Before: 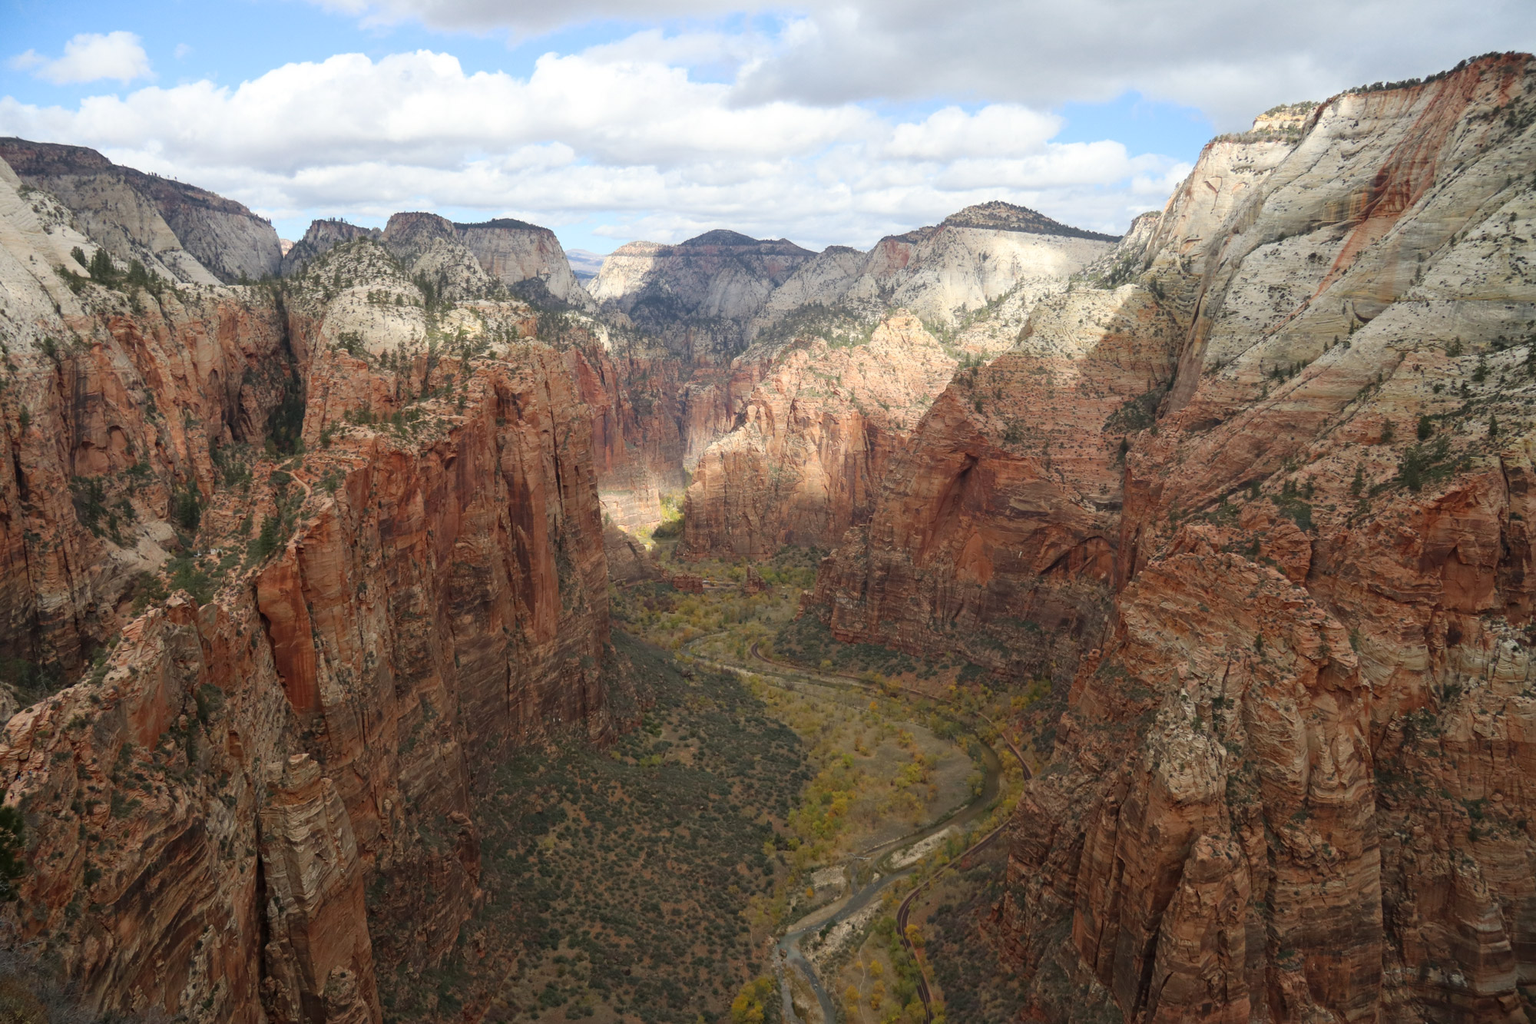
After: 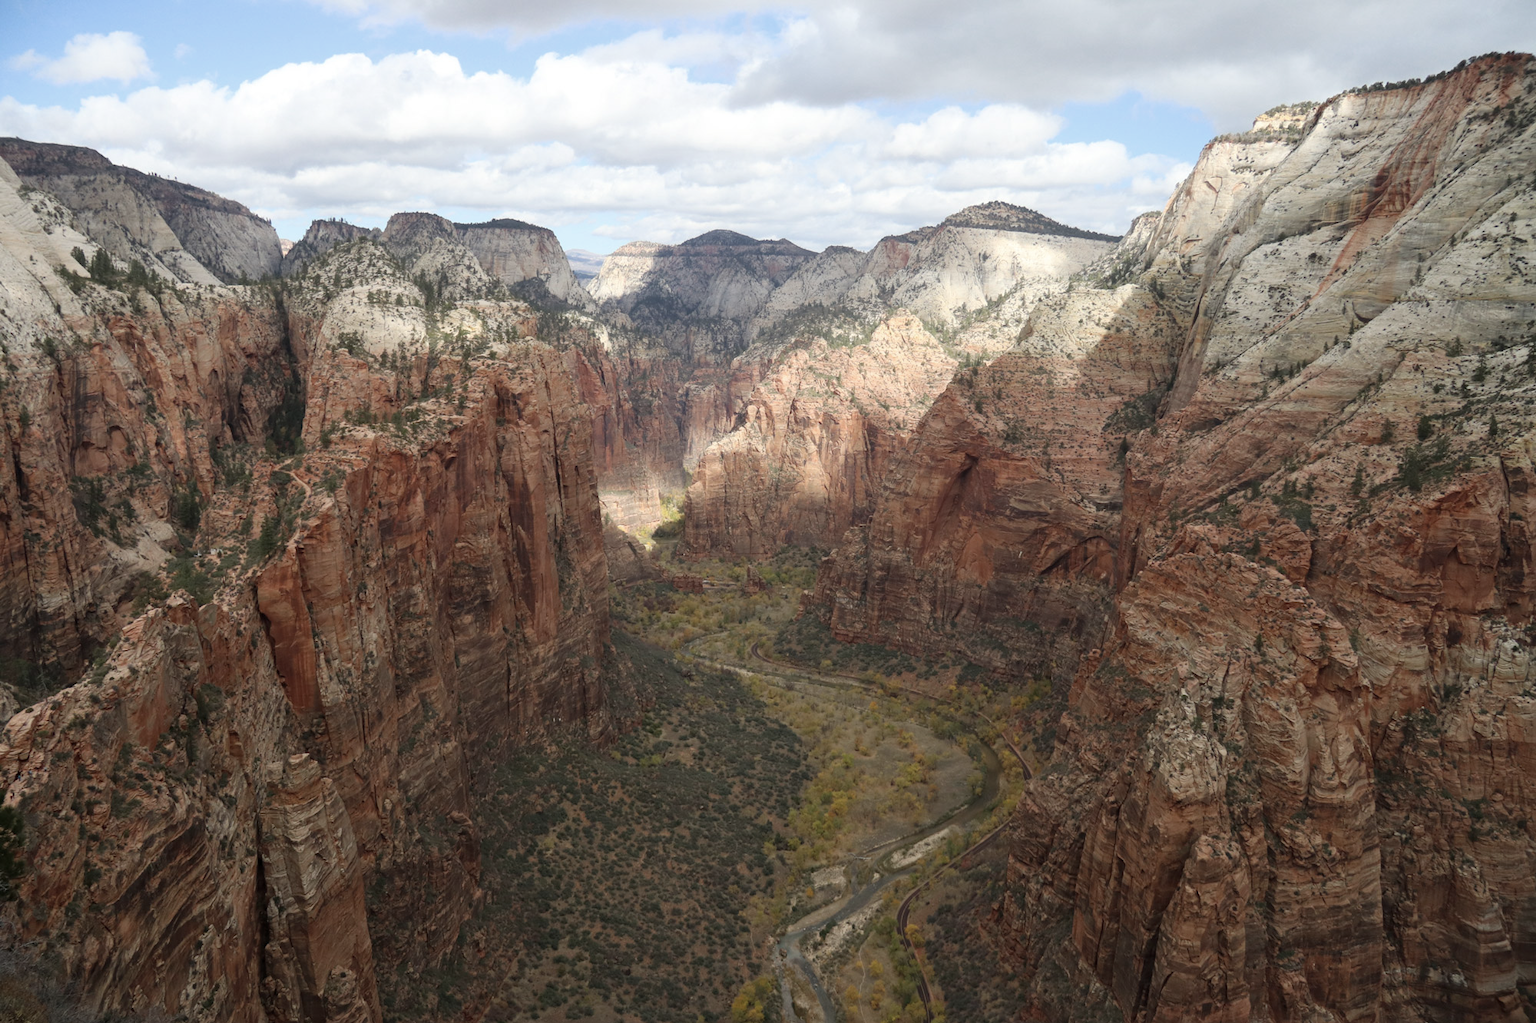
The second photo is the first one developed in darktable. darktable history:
contrast brightness saturation: contrast 0.065, brightness -0.006, saturation -0.23
